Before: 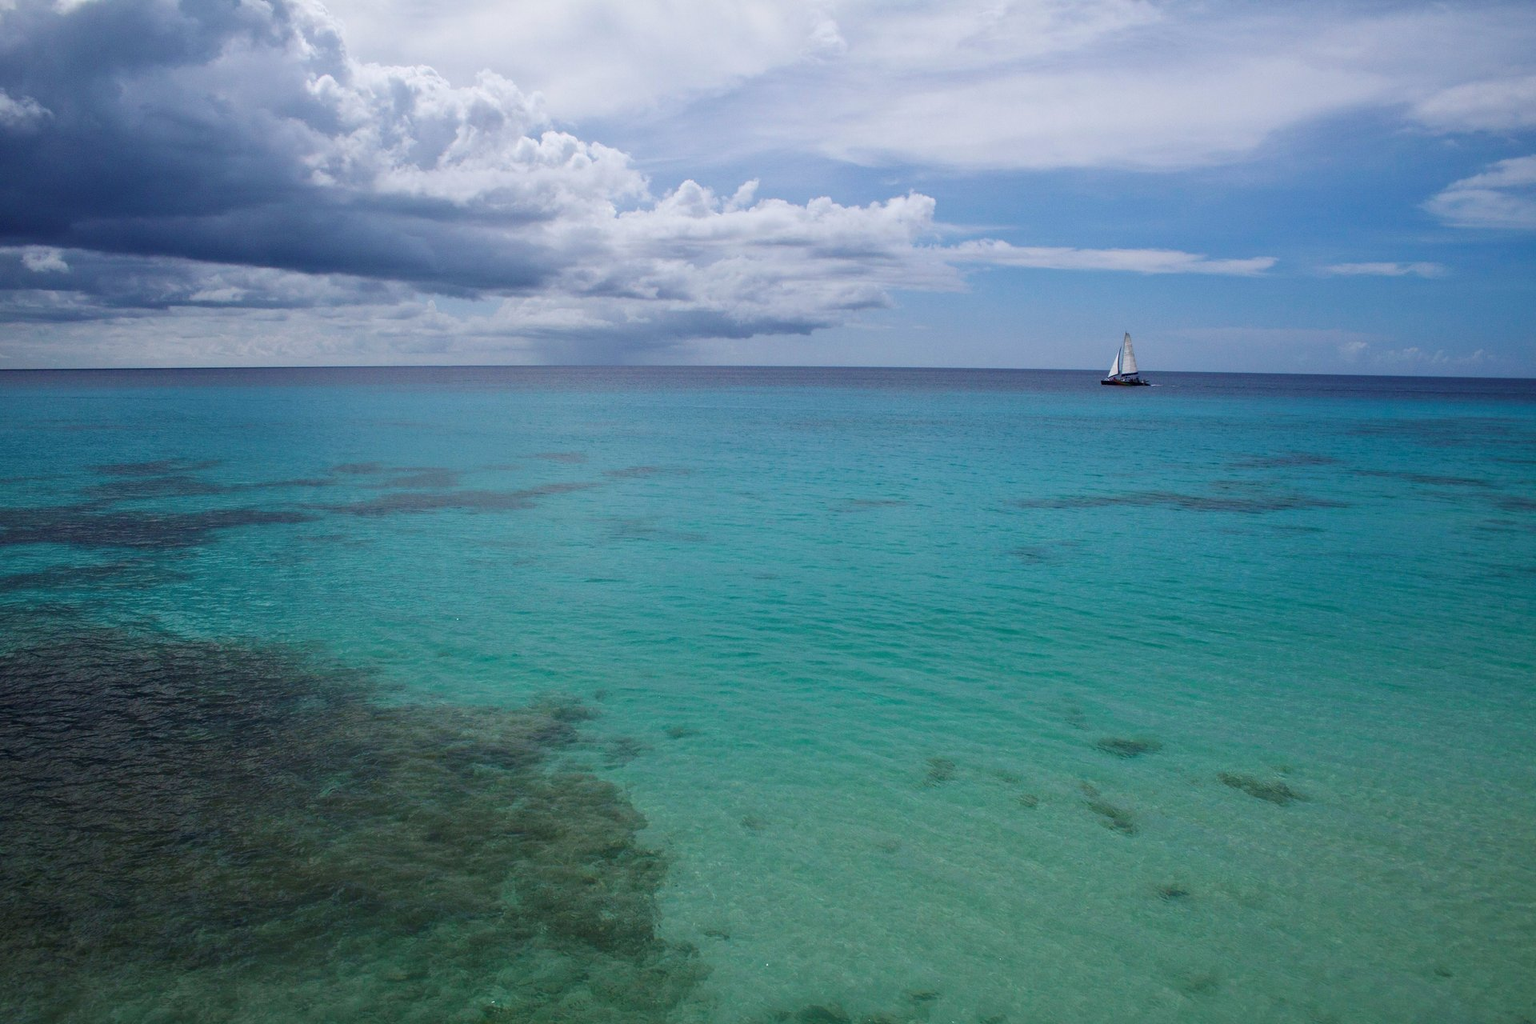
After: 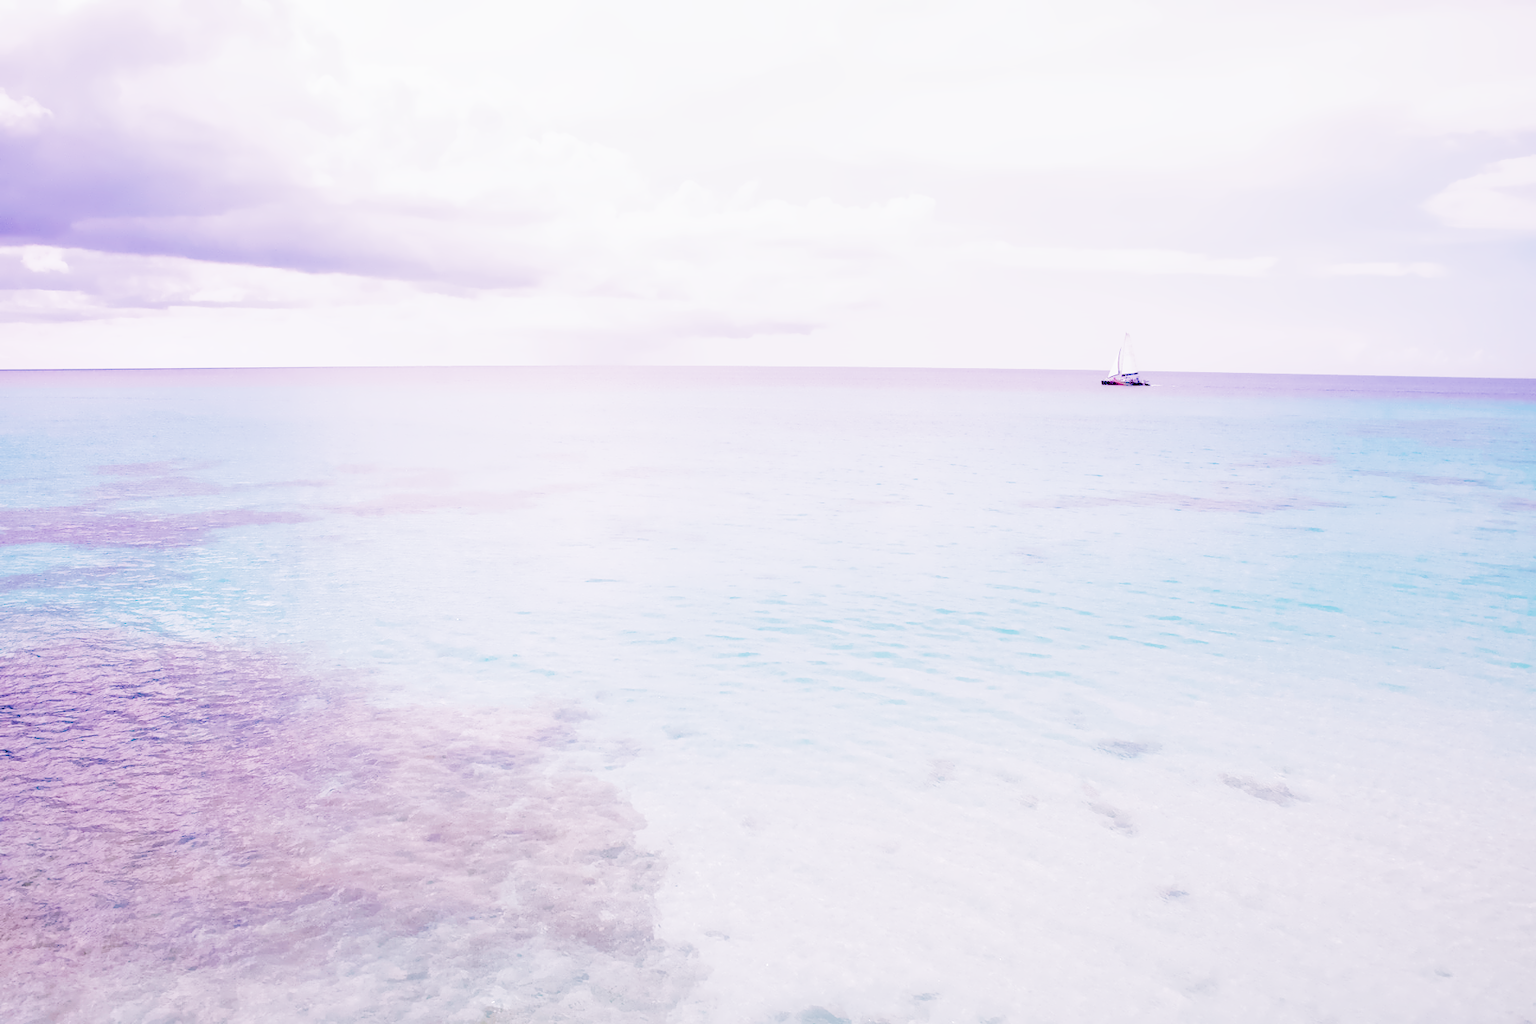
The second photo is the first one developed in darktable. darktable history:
white balance: red 2.229, blue 1.46
highlight reconstruction: on, module defaults
lens correction: scale 1, crop 1, focal 35, aperture 5, distance 0.775, camera "Canon EOS RP", lens "Canon RF 35mm F1.8 MACRO IS STM"
exposure: black level correction 0, exposure 1.45 EV, compensate exposure bias true, compensate highlight preservation false
color calibration: illuminant as shot in camera, x 0.37, y 0.382, temperature 4313.32 K
filmic rgb: black relative exposure -2.85 EV, white relative exposure 4.56 EV, hardness 1.77, contrast 1.25, preserve chrominance no, color science v5 (2021)
local contrast: on, module defaults
velvia: on, module defaults
haze removal: compatibility mode true, adaptive false
denoise (profiled): preserve shadows 1.52, scattering 0.002, a [-1, 0, 0], compensate highlight preservation false
color balance rgb: perceptual saturation grading › global saturation 20%, perceptual saturation grading › highlights -25%, perceptual saturation grading › shadows 50%, global vibrance -25%
